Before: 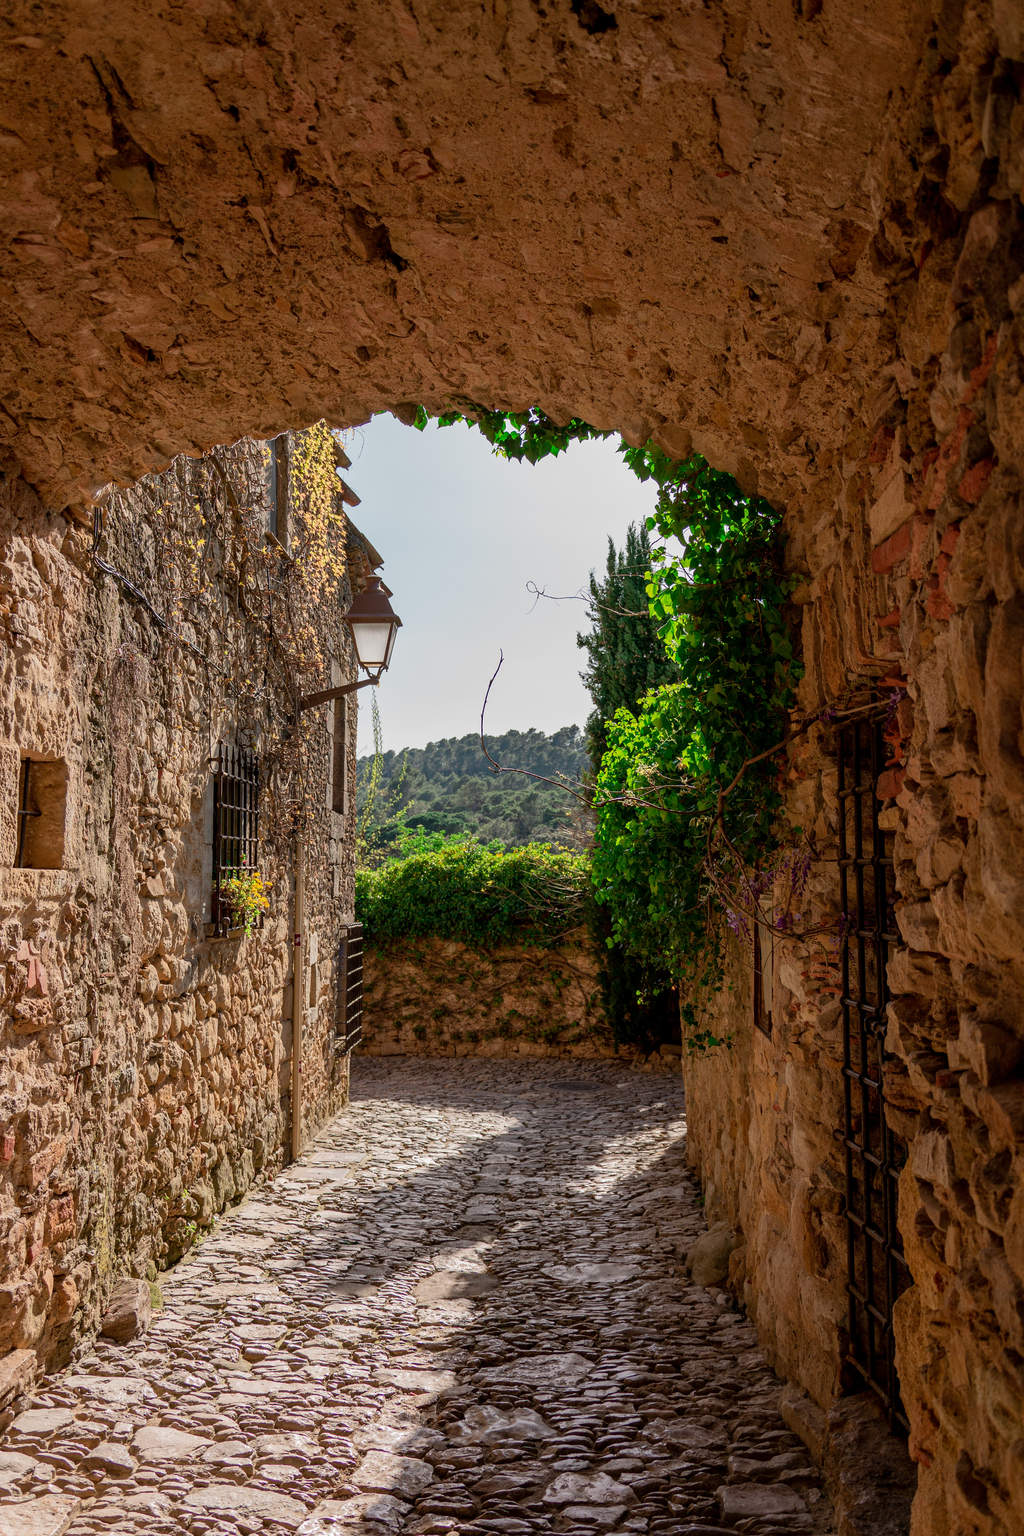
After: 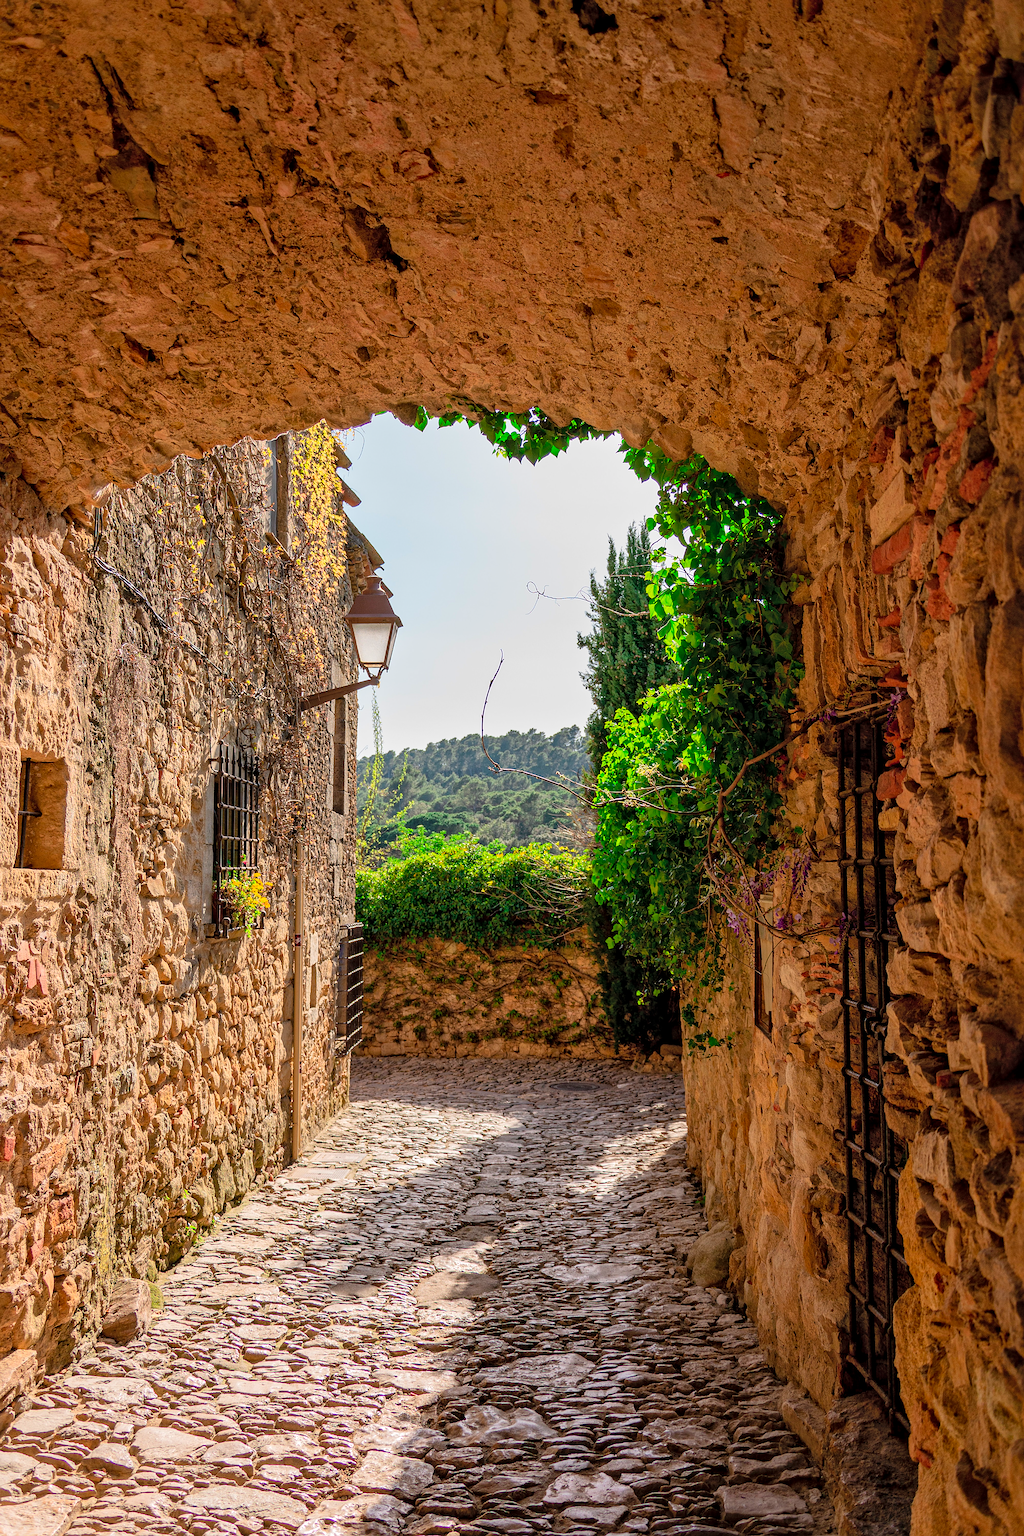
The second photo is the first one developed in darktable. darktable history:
contrast brightness saturation: contrast 0.065, brightness 0.18, saturation 0.401
local contrast: mode bilateral grid, contrast 21, coarseness 50, detail 132%, midtone range 0.2
sharpen: on, module defaults
